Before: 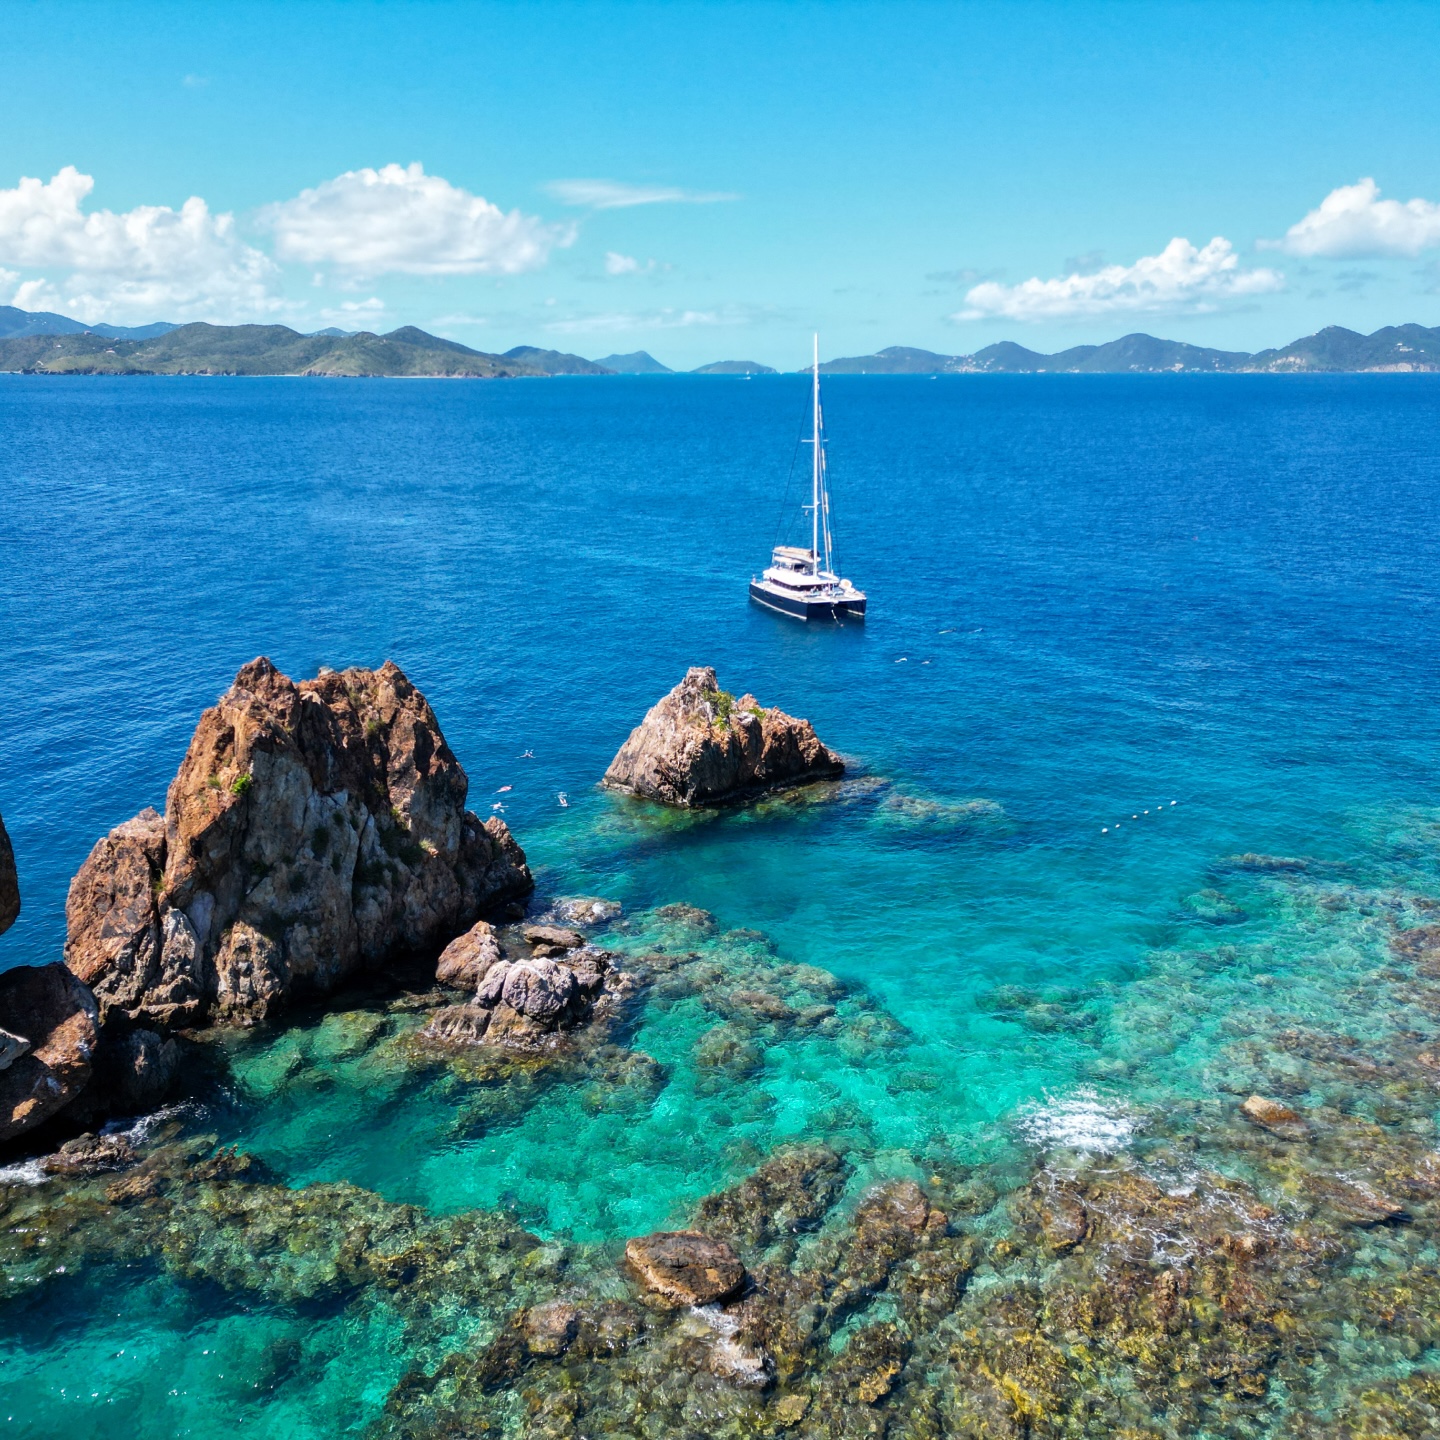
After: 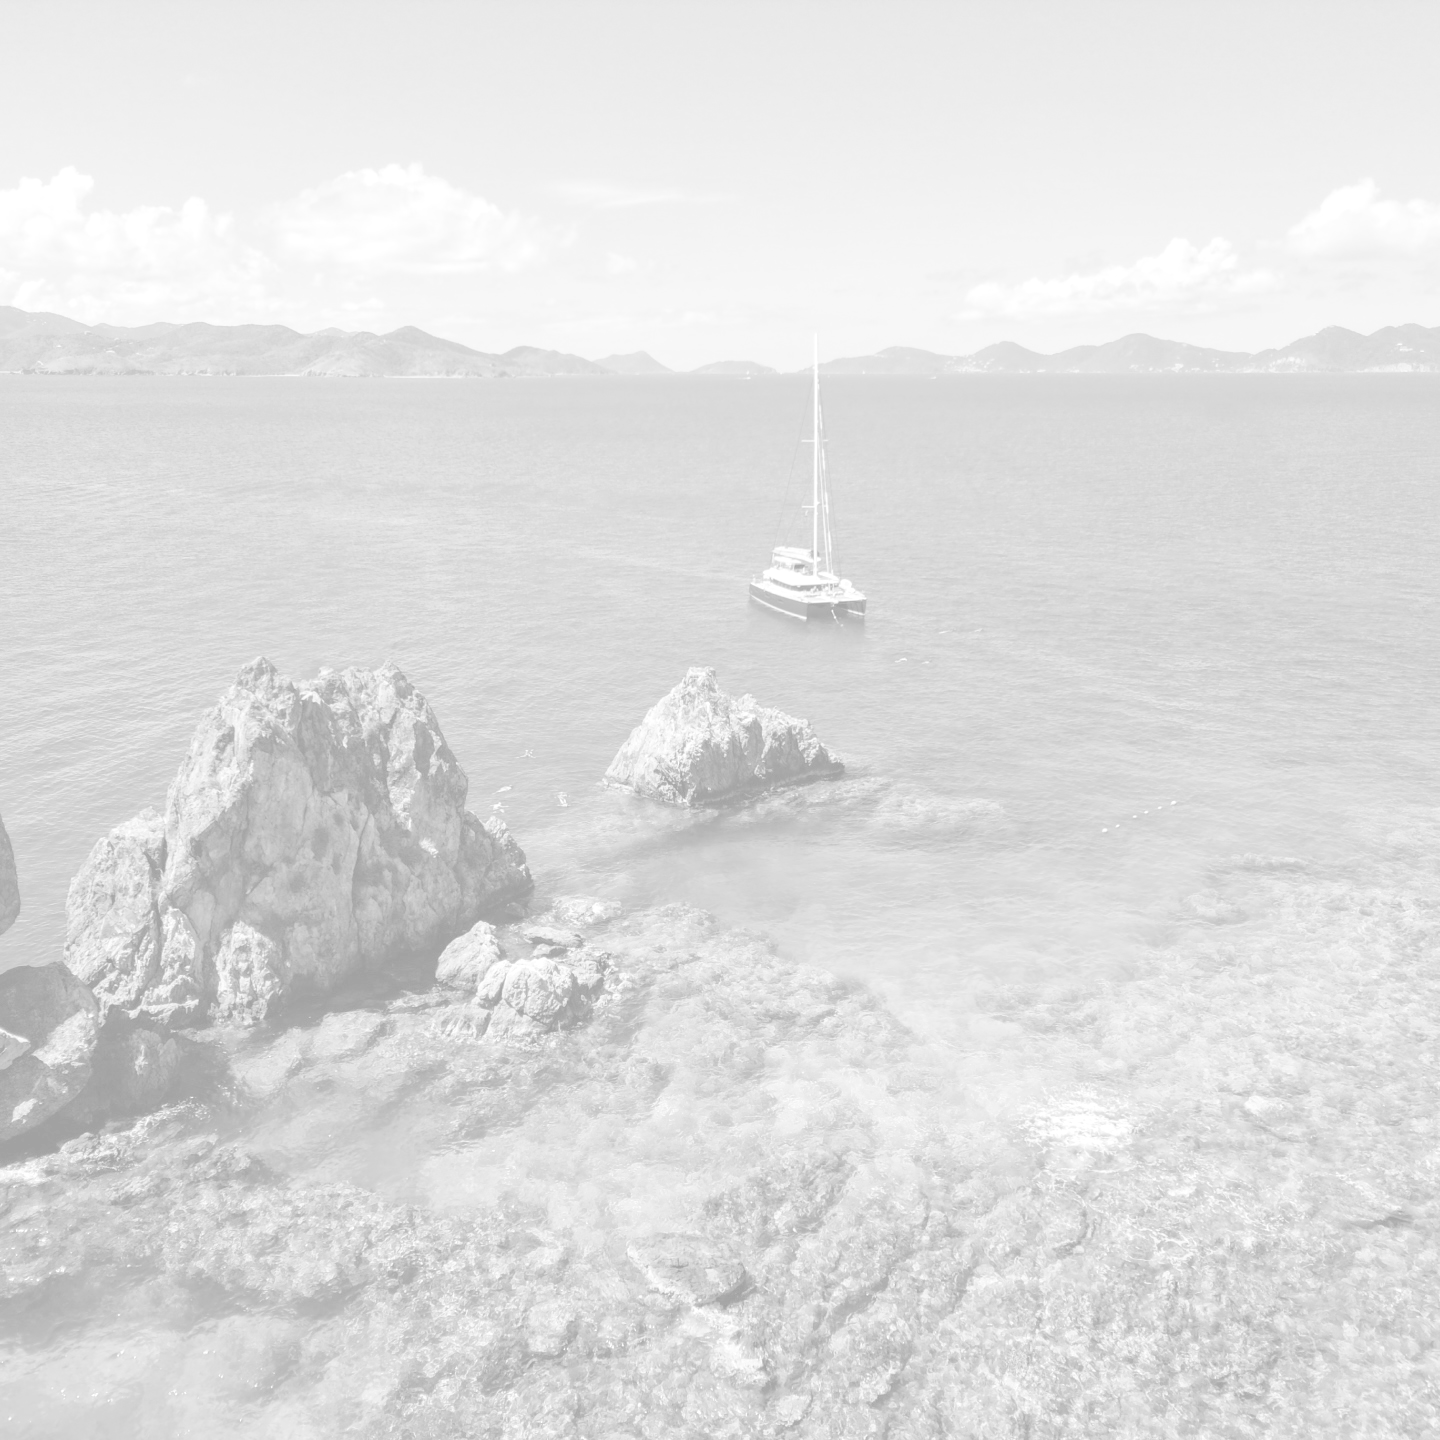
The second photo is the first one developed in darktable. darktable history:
color zones: curves: ch0 [(0, 0.613) (0.01, 0.613) (0.245, 0.448) (0.498, 0.529) (0.642, 0.665) (0.879, 0.777) (0.99, 0.613)]; ch1 [(0, 0) (0.143, 0) (0.286, 0) (0.429, 0) (0.571, 0) (0.714, 0) (0.857, 0)], mix -121.96%
exposure: exposure 0.921 EV, compensate highlight preservation false
monochrome: size 1
contrast brightness saturation: brightness 0.18, saturation -0.5
colorize: hue 331.2°, saturation 75%, source mix 30.28%, lightness 70.52%, version 1
